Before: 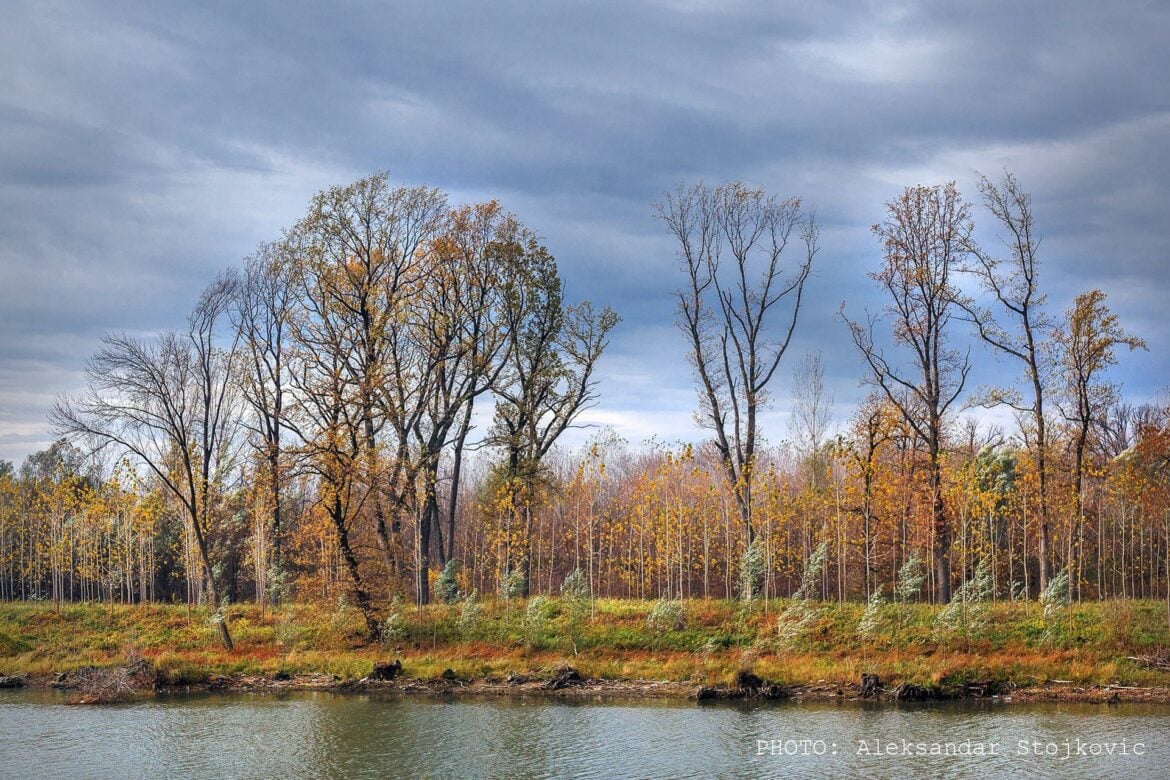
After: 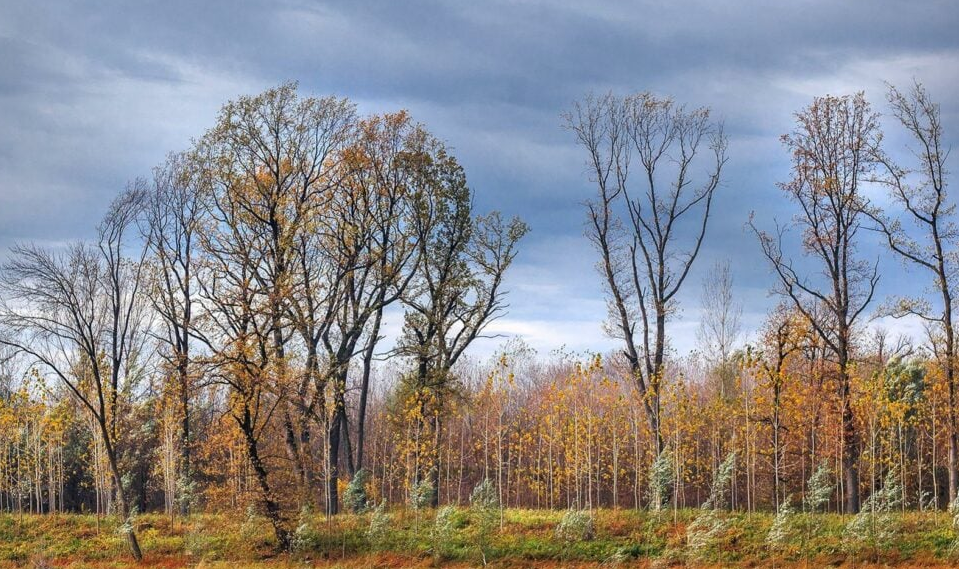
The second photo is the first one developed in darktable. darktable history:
crop: left 7.785%, top 11.607%, right 10.232%, bottom 15.418%
